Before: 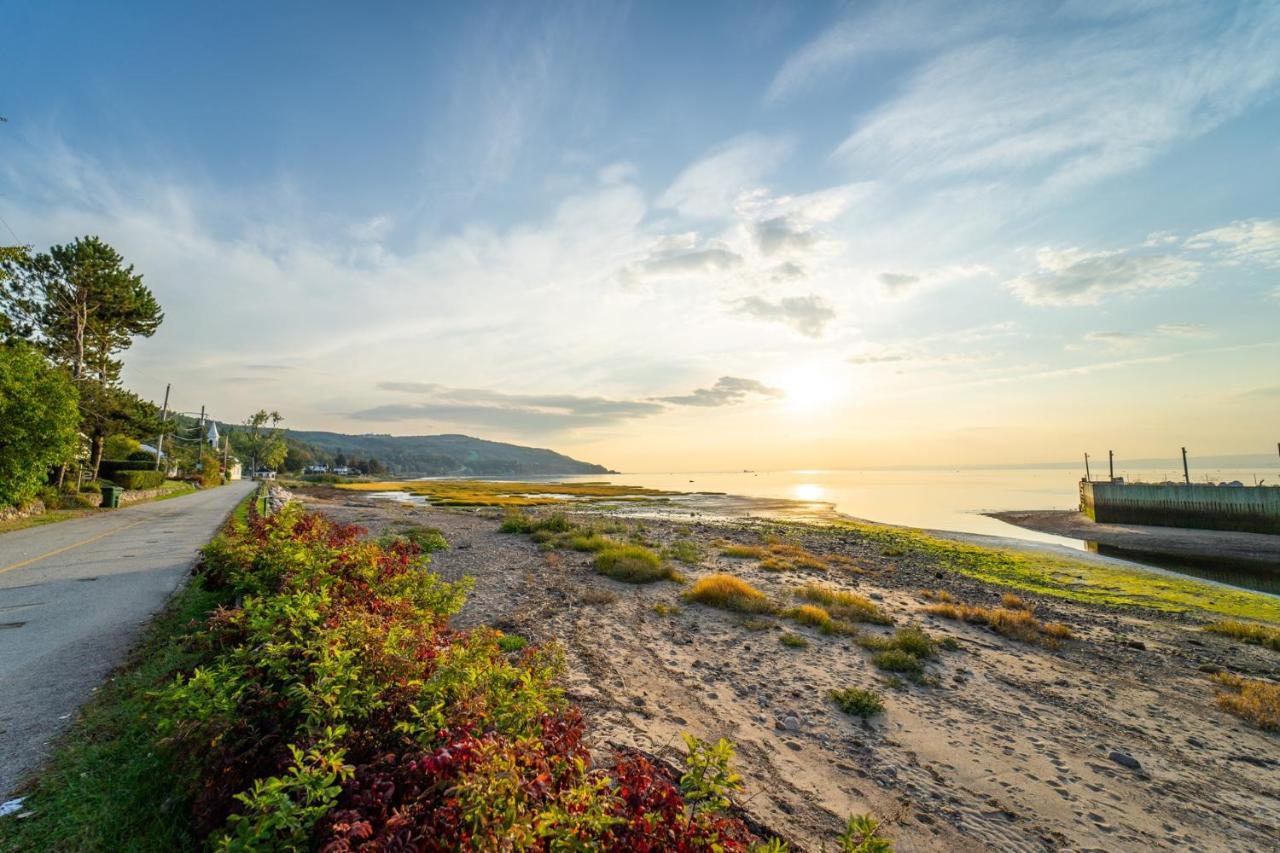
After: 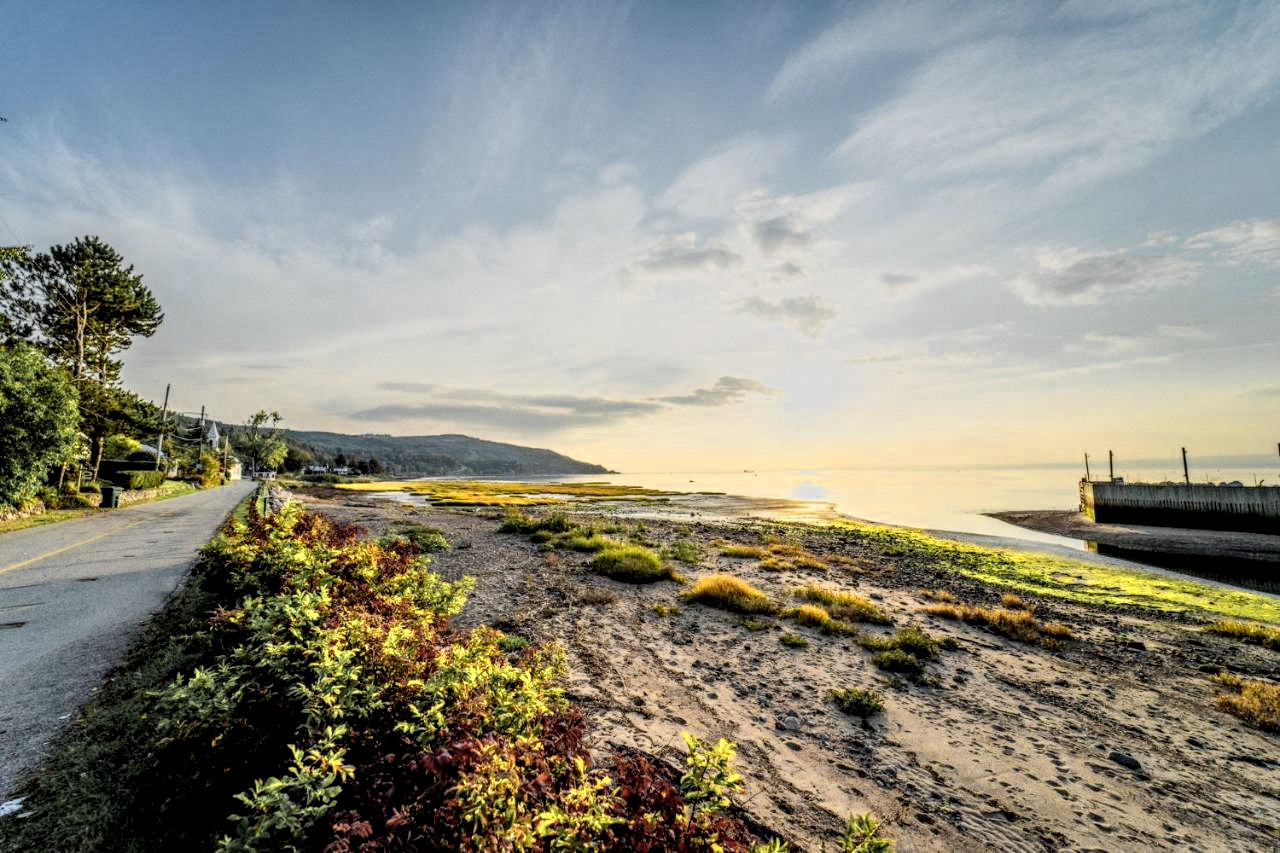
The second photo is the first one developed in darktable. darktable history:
local contrast: detail 160%
color zones: curves: ch0 [(0.004, 0.306) (0.107, 0.448) (0.252, 0.656) (0.41, 0.398) (0.595, 0.515) (0.768, 0.628)]; ch1 [(0.07, 0.323) (0.151, 0.452) (0.252, 0.608) (0.346, 0.221) (0.463, 0.189) (0.61, 0.368) (0.735, 0.395) (0.921, 0.412)]; ch2 [(0, 0.476) (0.132, 0.512) (0.243, 0.512) (0.397, 0.48) (0.522, 0.376) (0.634, 0.536) (0.761, 0.46)]
grain: coarseness 14.57 ISO, strength 8.8%
filmic rgb: black relative exposure -6.98 EV, white relative exposure 5.63 EV, hardness 2.86
